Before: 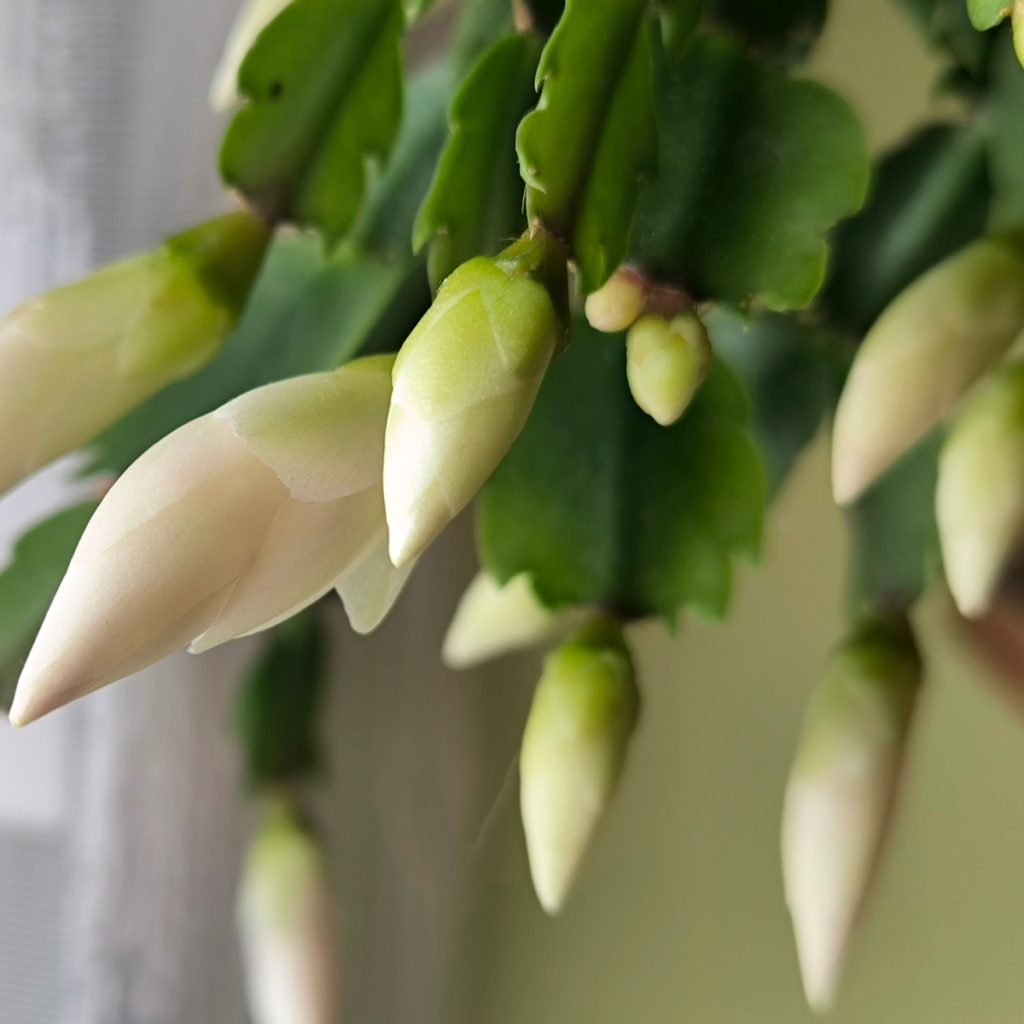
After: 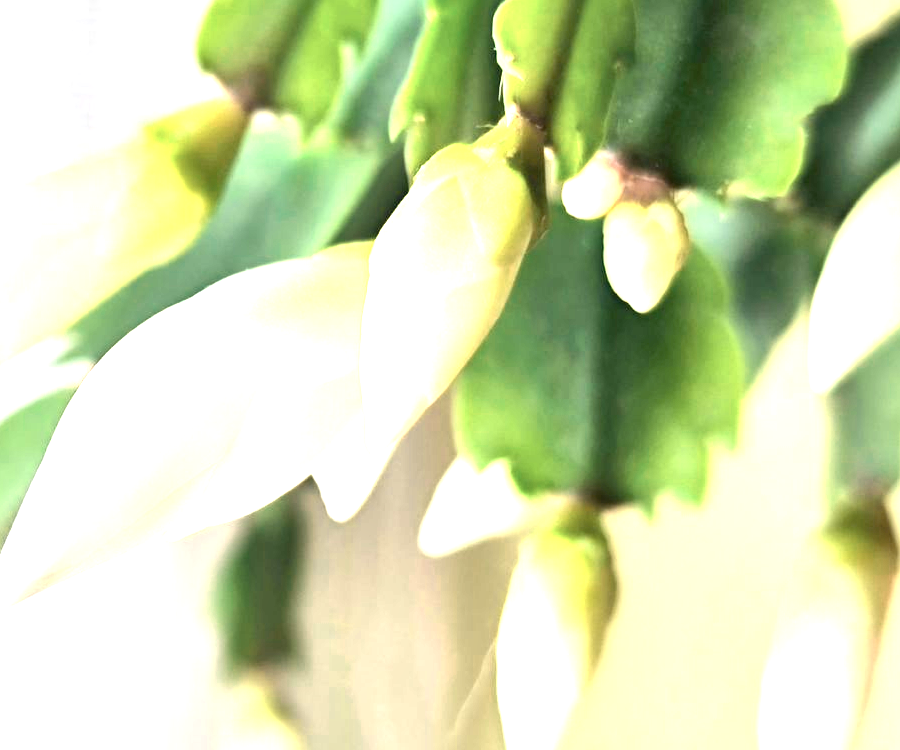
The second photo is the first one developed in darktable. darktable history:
local contrast: mode bilateral grid, contrast 50, coarseness 50, detail 150%, midtone range 0.2
crop and rotate: left 2.297%, top 11.124%, right 9.753%, bottom 15.555%
color zones: curves: ch0 [(0.018, 0.548) (0.224, 0.64) (0.425, 0.447) (0.675, 0.575) (0.732, 0.579)]; ch1 [(0.066, 0.487) (0.25, 0.5) (0.404, 0.43) (0.75, 0.421) (0.956, 0.421)]; ch2 [(0.044, 0.561) (0.215, 0.465) (0.399, 0.544) (0.465, 0.548) (0.614, 0.447) (0.724, 0.43) (0.882, 0.623) (0.956, 0.632)]
contrast brightness saturation: contrast 0.139, brightness 0.206
exposure: exposure 1.993 EV, compensate highlight preservation false
